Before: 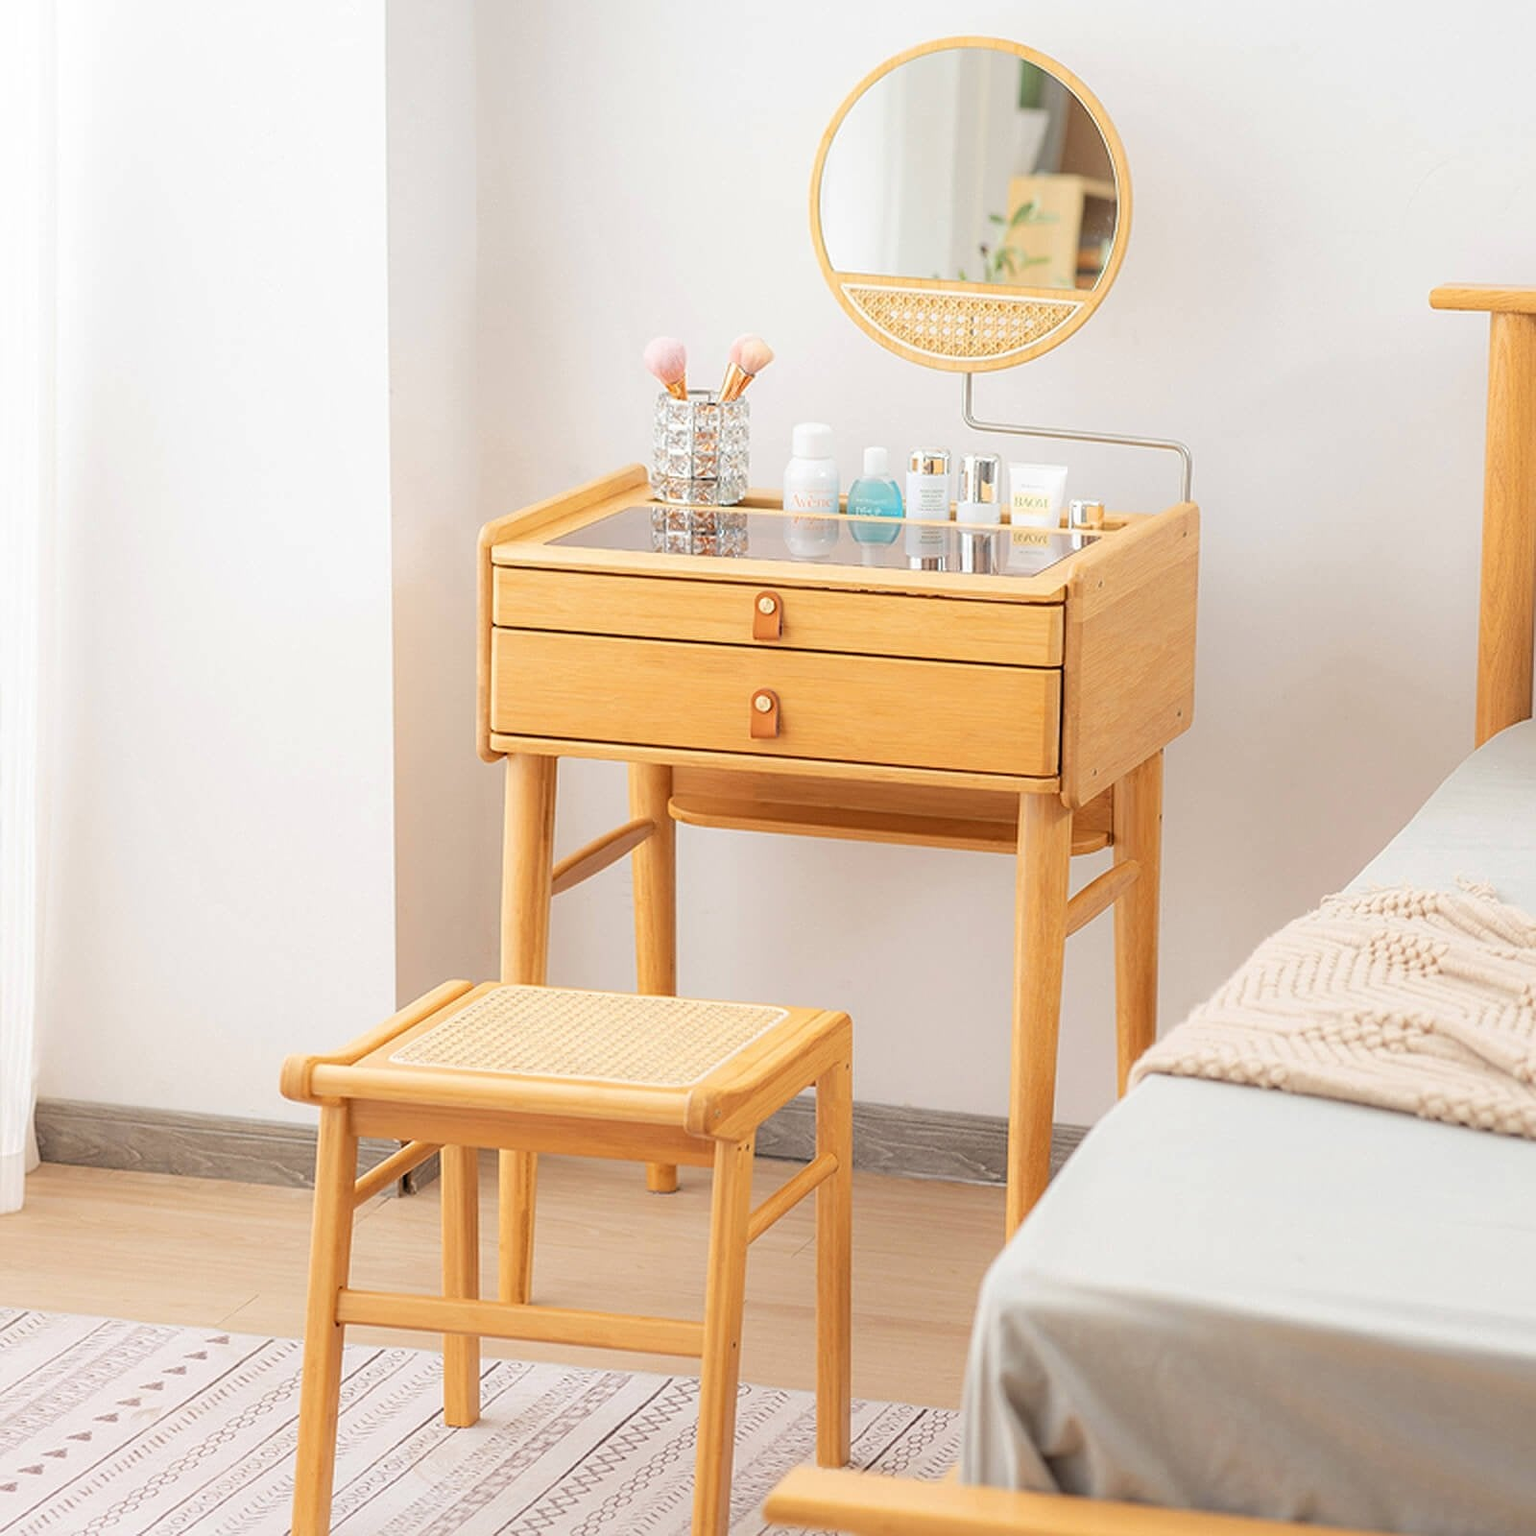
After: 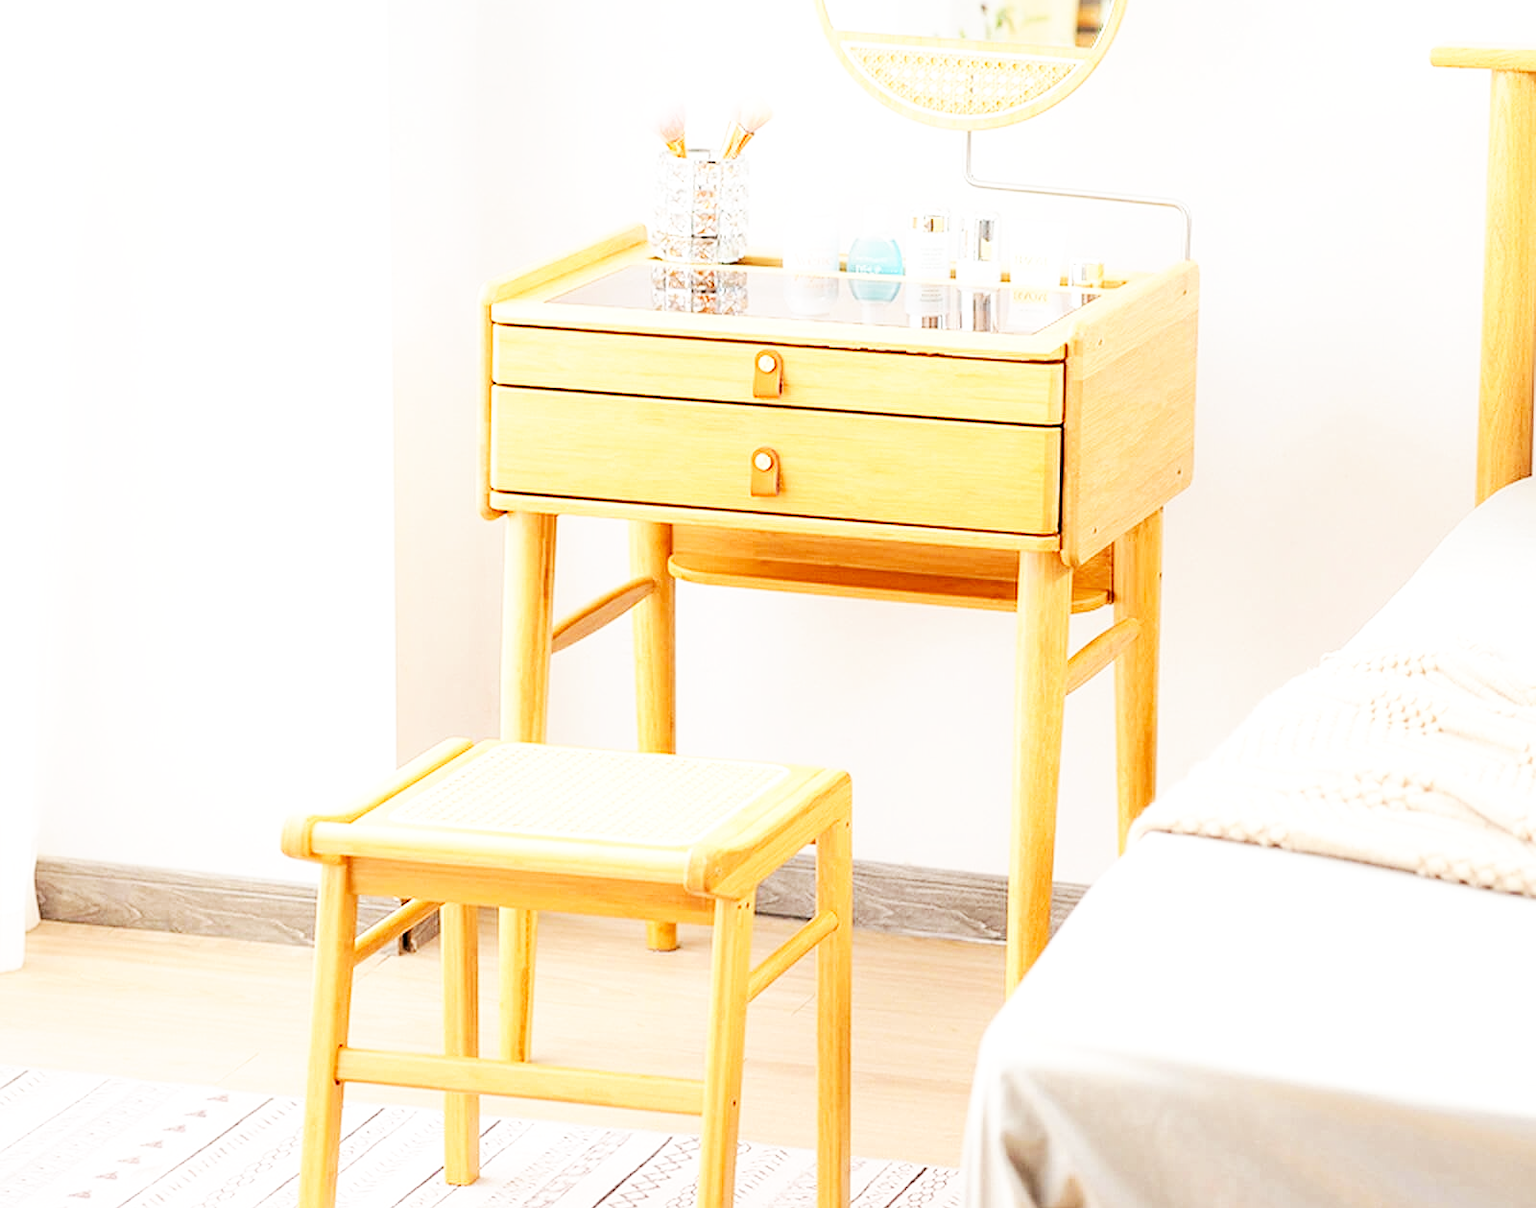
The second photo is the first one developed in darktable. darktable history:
base curve: curves: ch0 [(0, 0) (0.007, 0.004) (0.027, 0.03) (0.046, 0.07) (0.207, 0.54) (0.442, 0.872) (0.673, 0.972) (1, 1)], preserve colors none
local contrast: highlights 100%, shadows 100%, detail 120%, midtone range 0.2
crop and rotate: top 15.774%, bottom 5.506%
